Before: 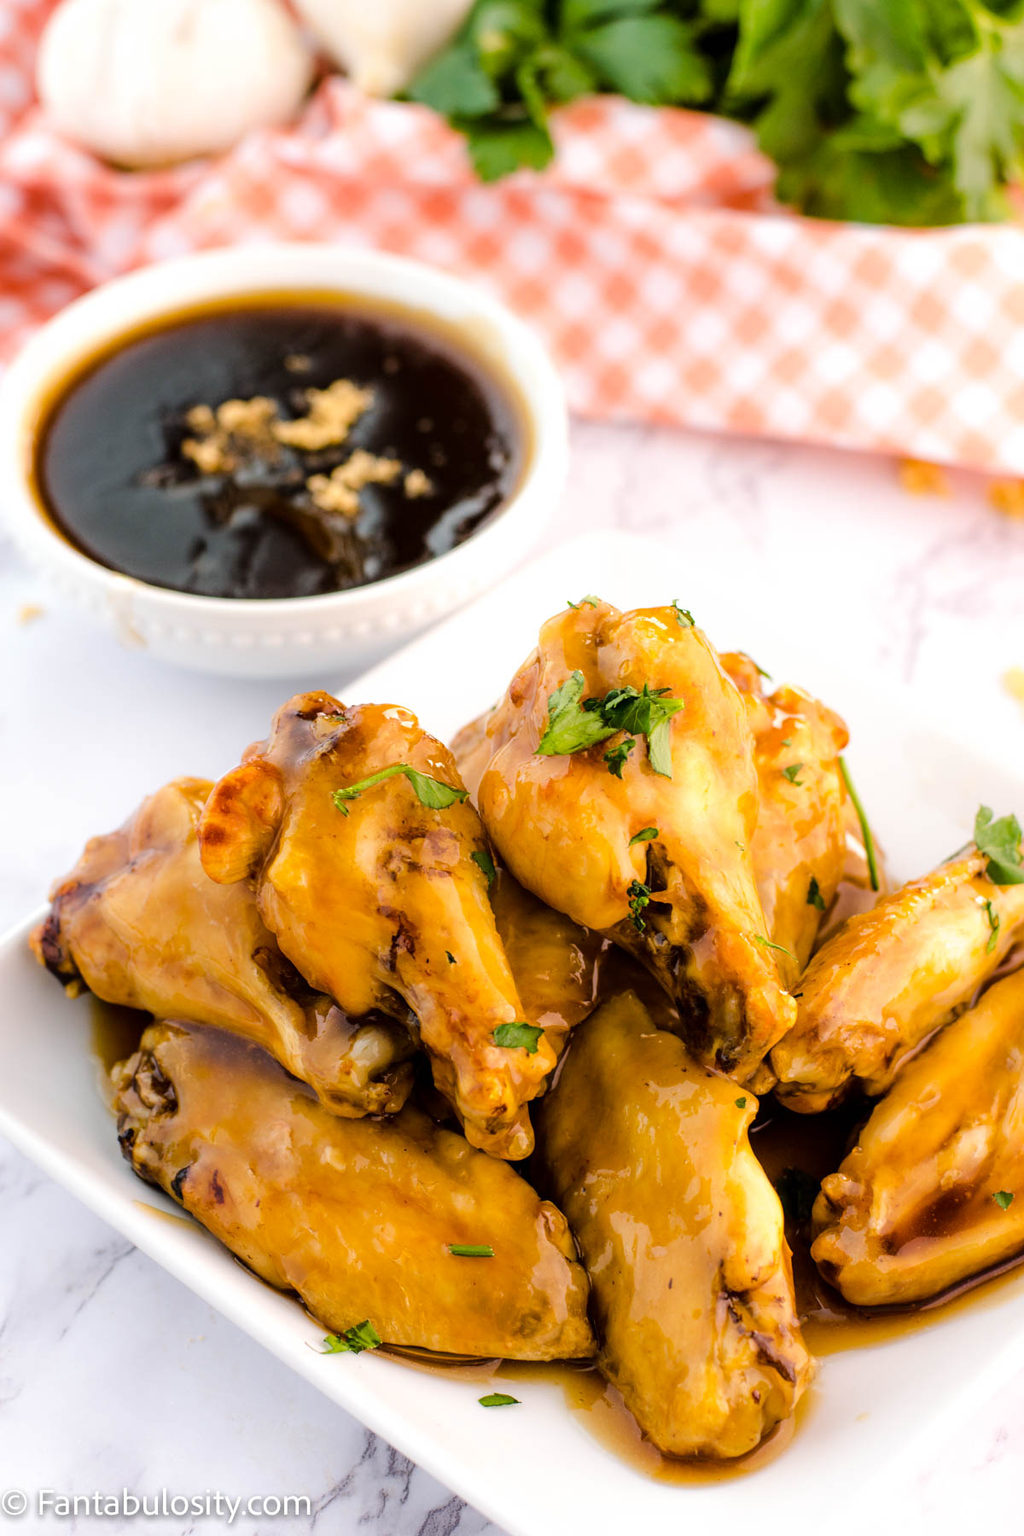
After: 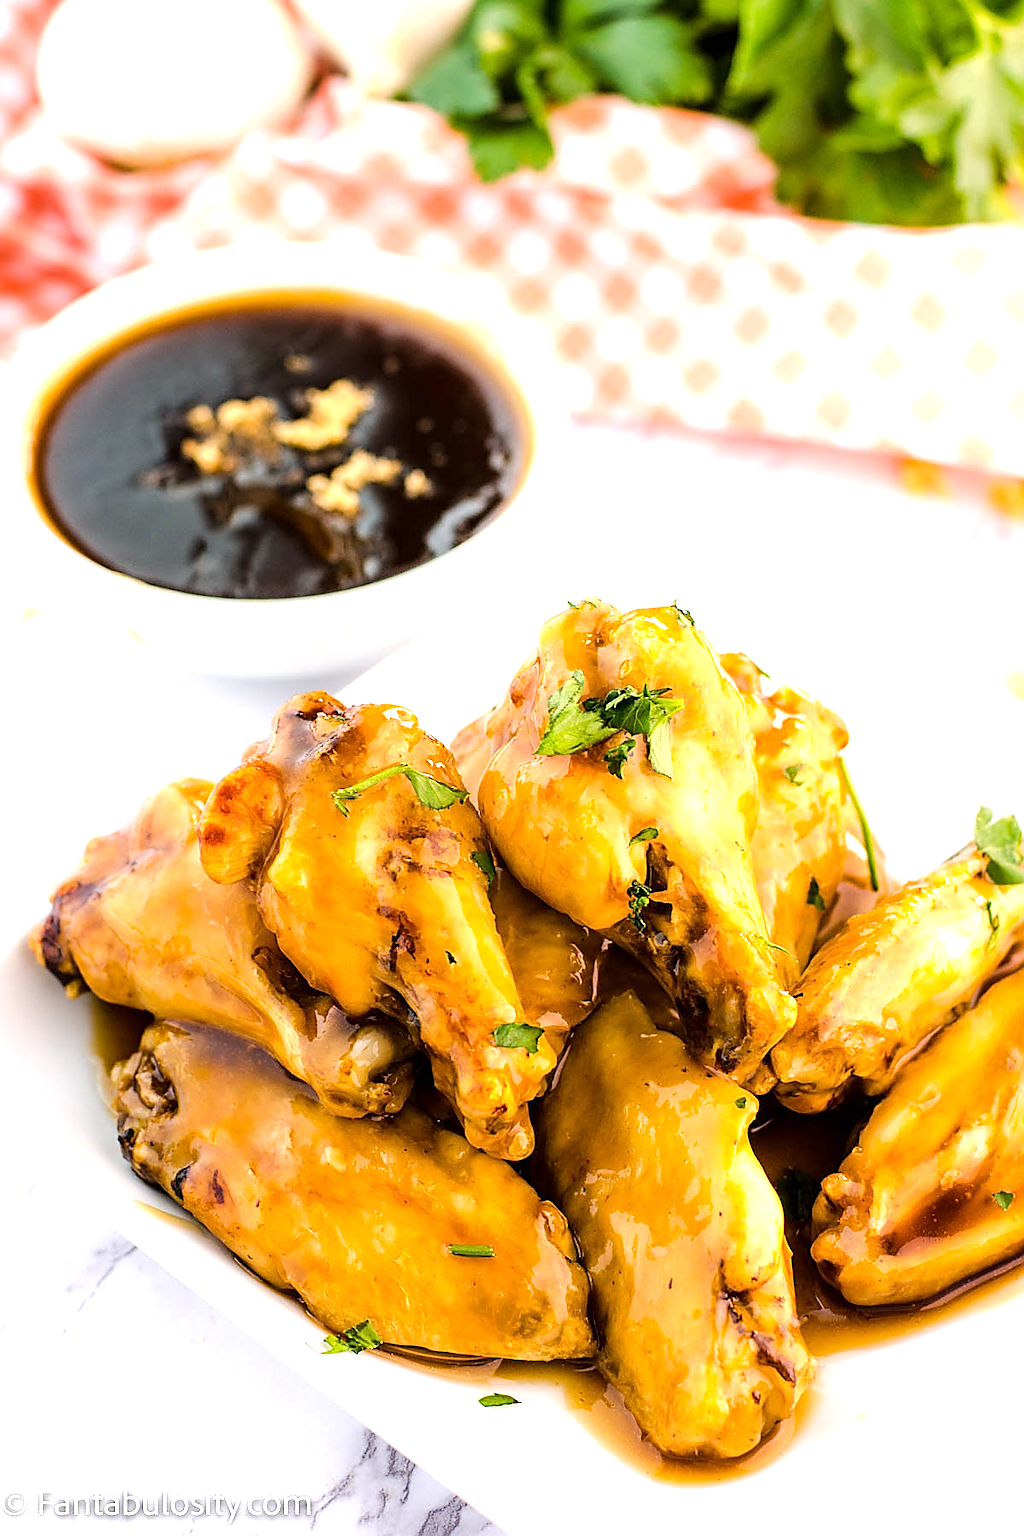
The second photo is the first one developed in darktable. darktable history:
exposure: exposure 0.669 EV, compensate exposure bias true, compensate highlight preservation false
sharpen: radius 1.372, amount 1.253, threshold 0.689
